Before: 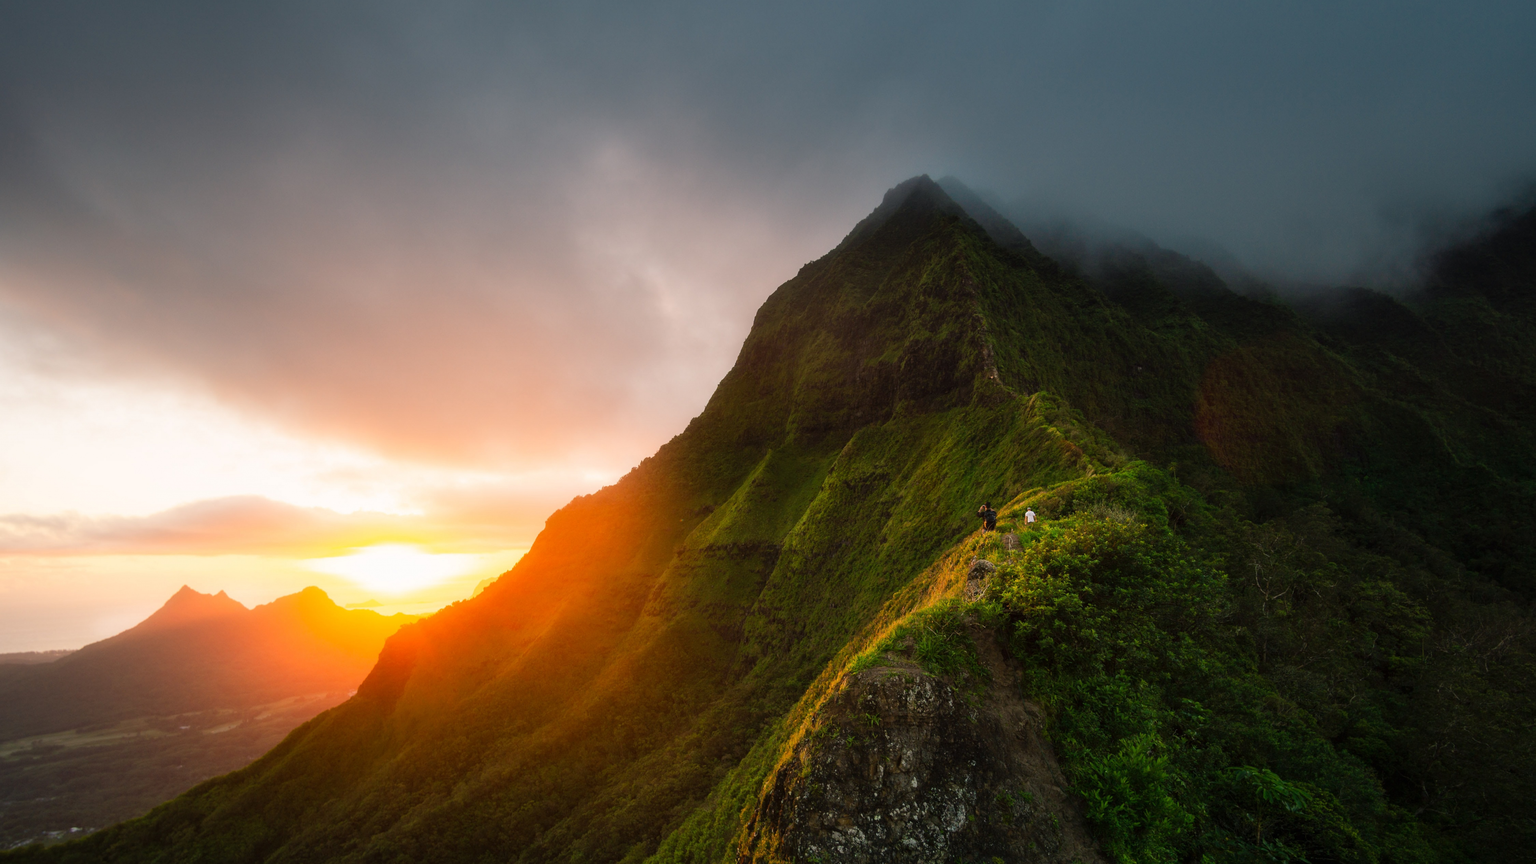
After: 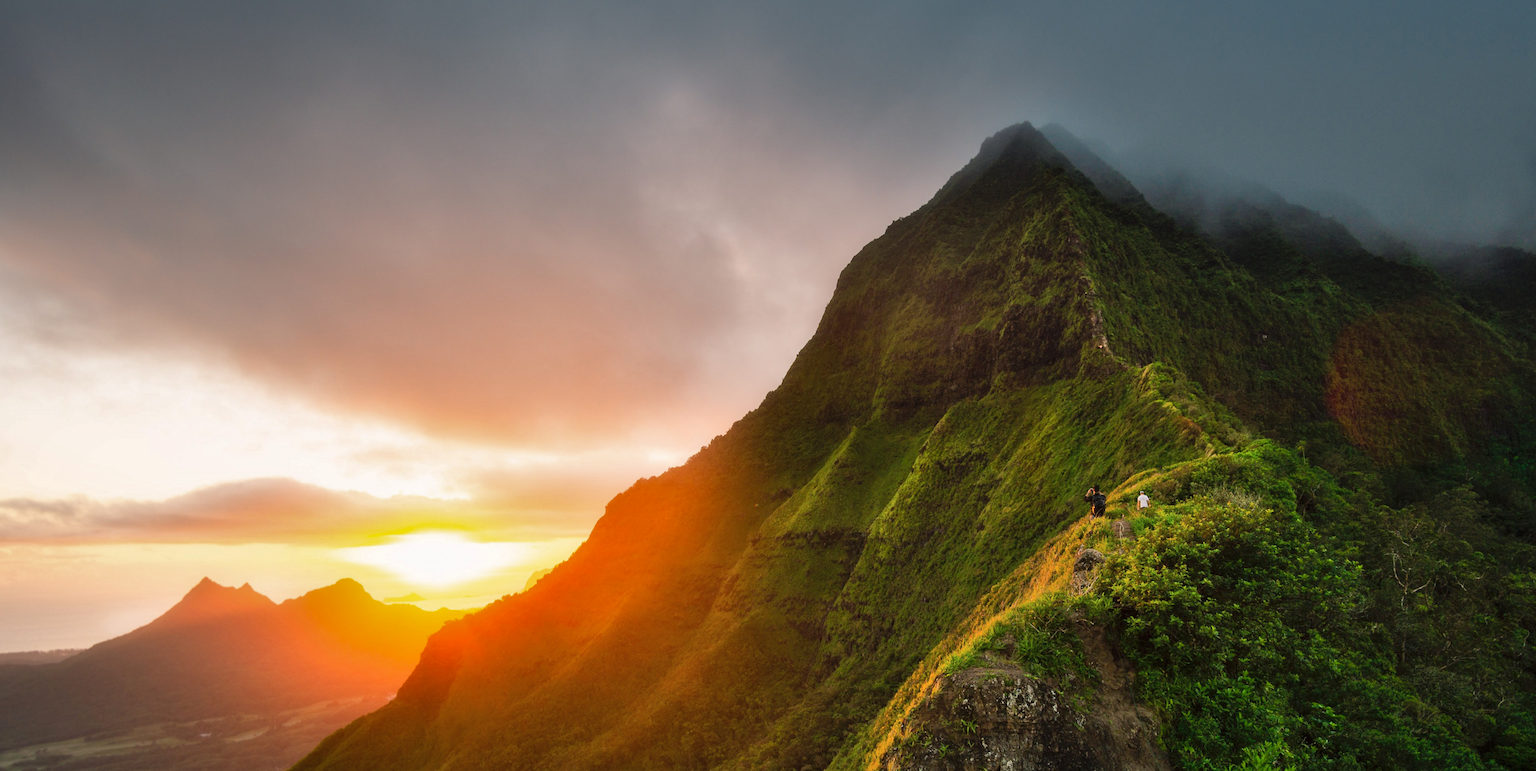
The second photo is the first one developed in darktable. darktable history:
crop: top 7.551%, right 9.855%, bottom 11.906%
shadows and highlights: low approximation 0.01, soften with gaussian
